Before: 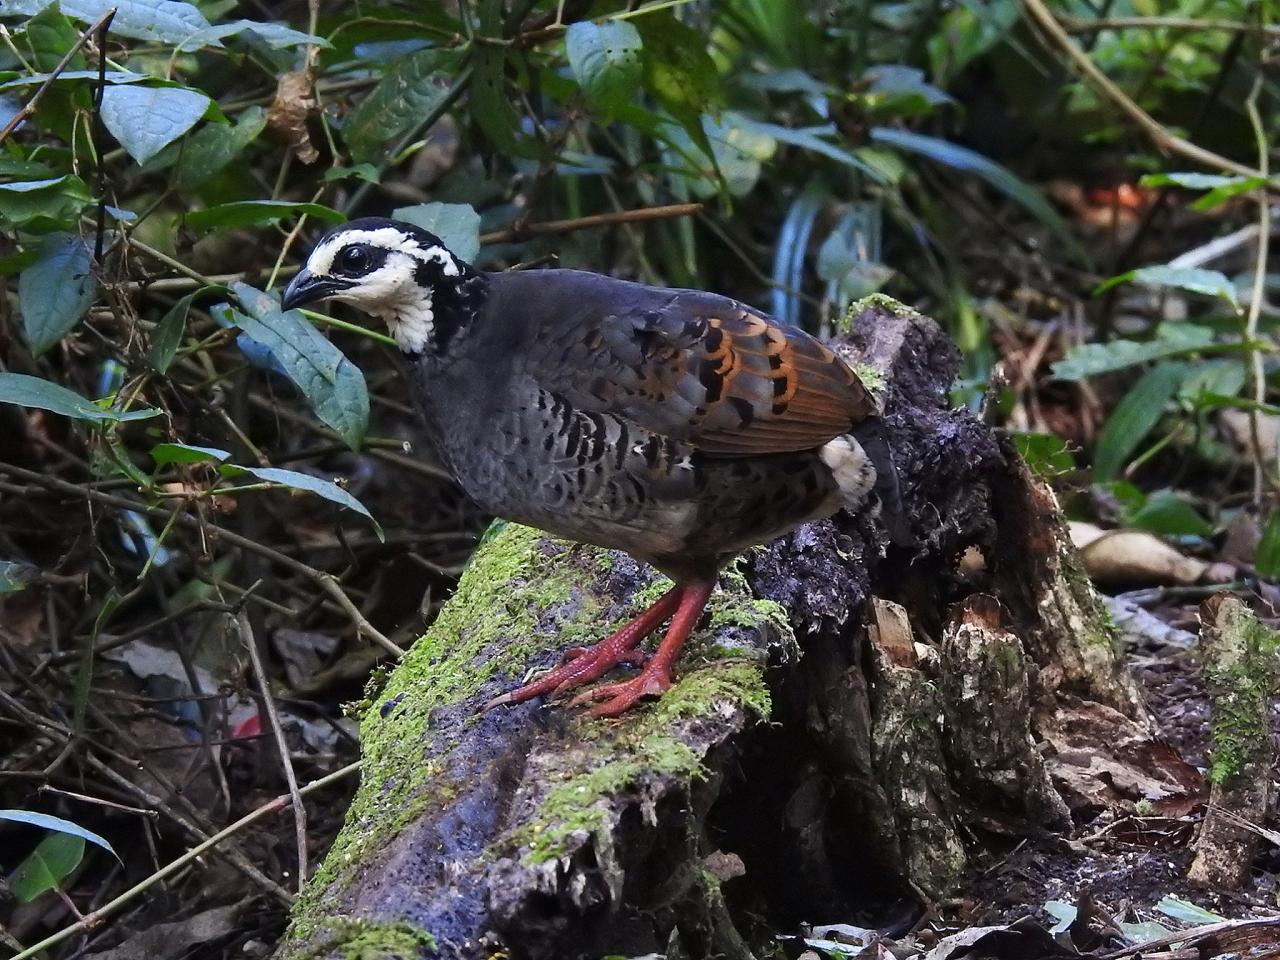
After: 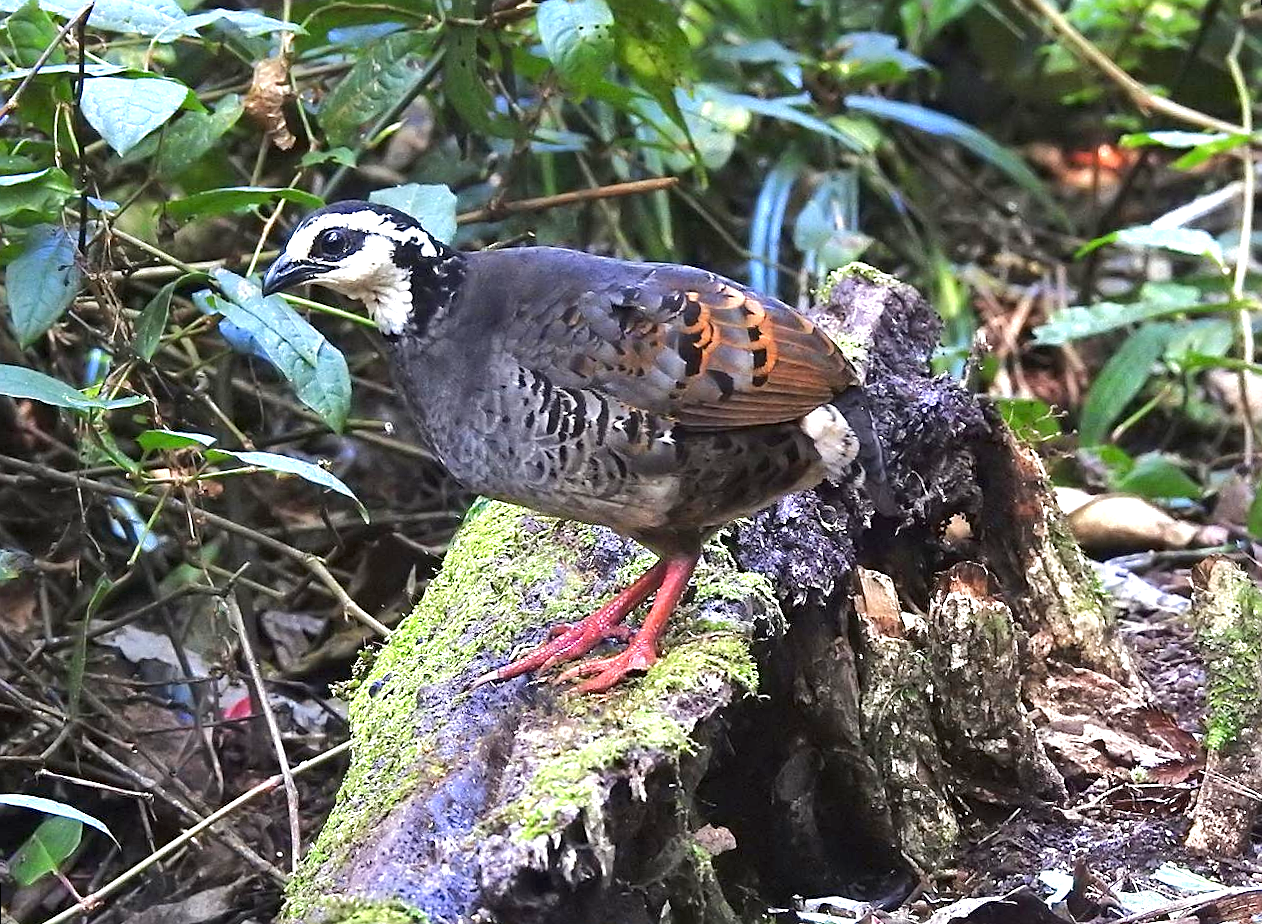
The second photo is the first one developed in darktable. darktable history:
sharpen: on, module defaults
rotate and perspective: rotation -1.32°, lens shift (horizontal) -0.031, crop left 0.015, crop right 0.985, crop top 0.047, crop bottom 0.982
base curve: curves: ch0 [(0, 0) (0.262, 0.32) (0.722, 0.705) (1, 1)]
exposure: black level correction 0, exposure 1.3 EV, compensate exposure bias true, compensate highlight preservation false
